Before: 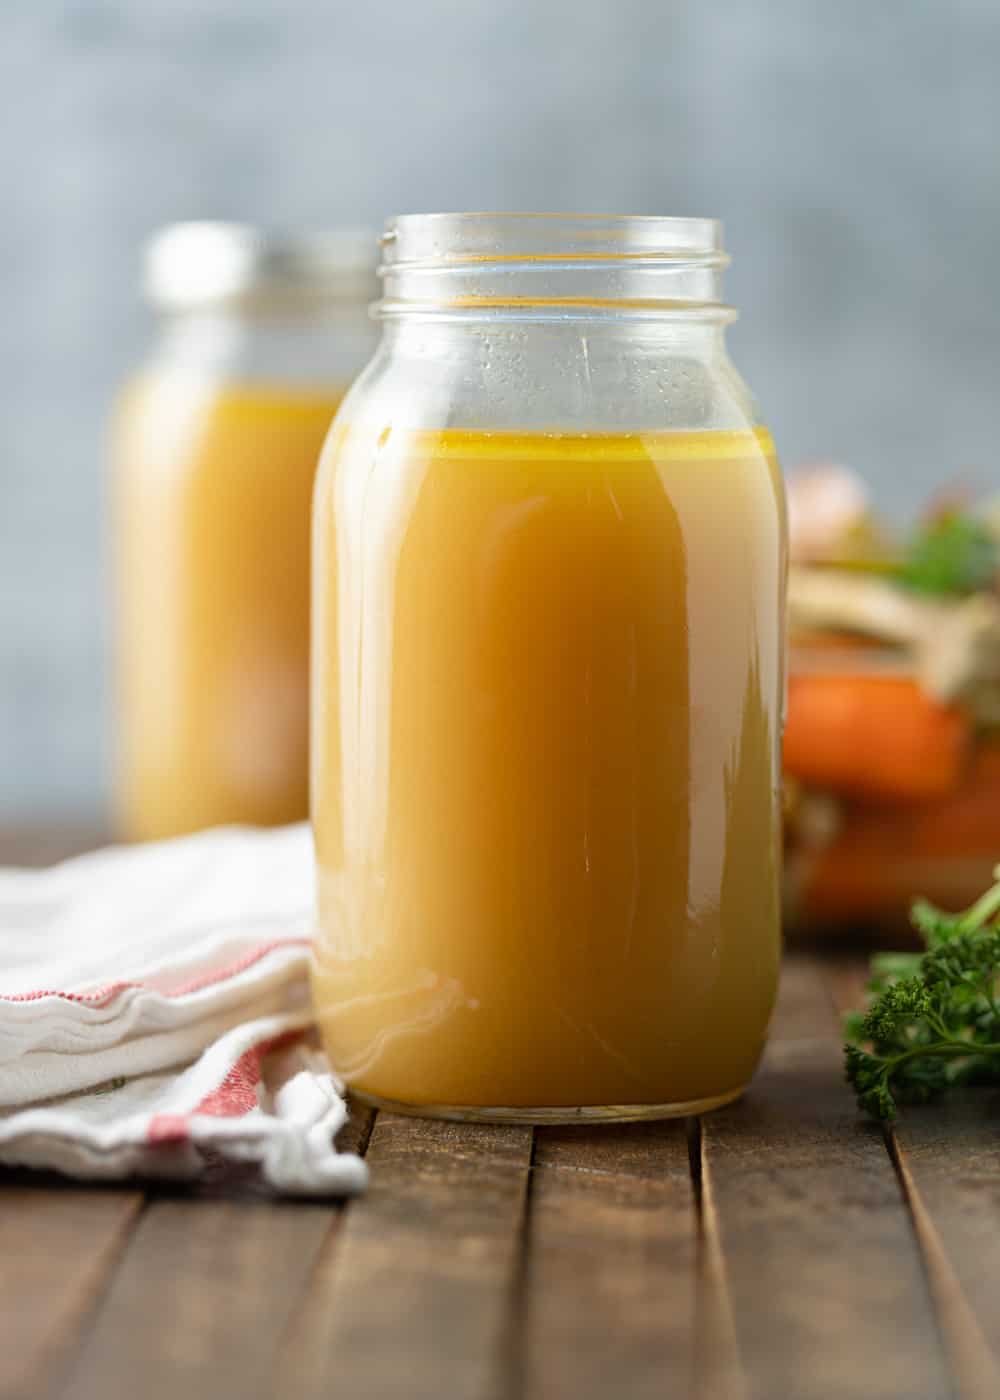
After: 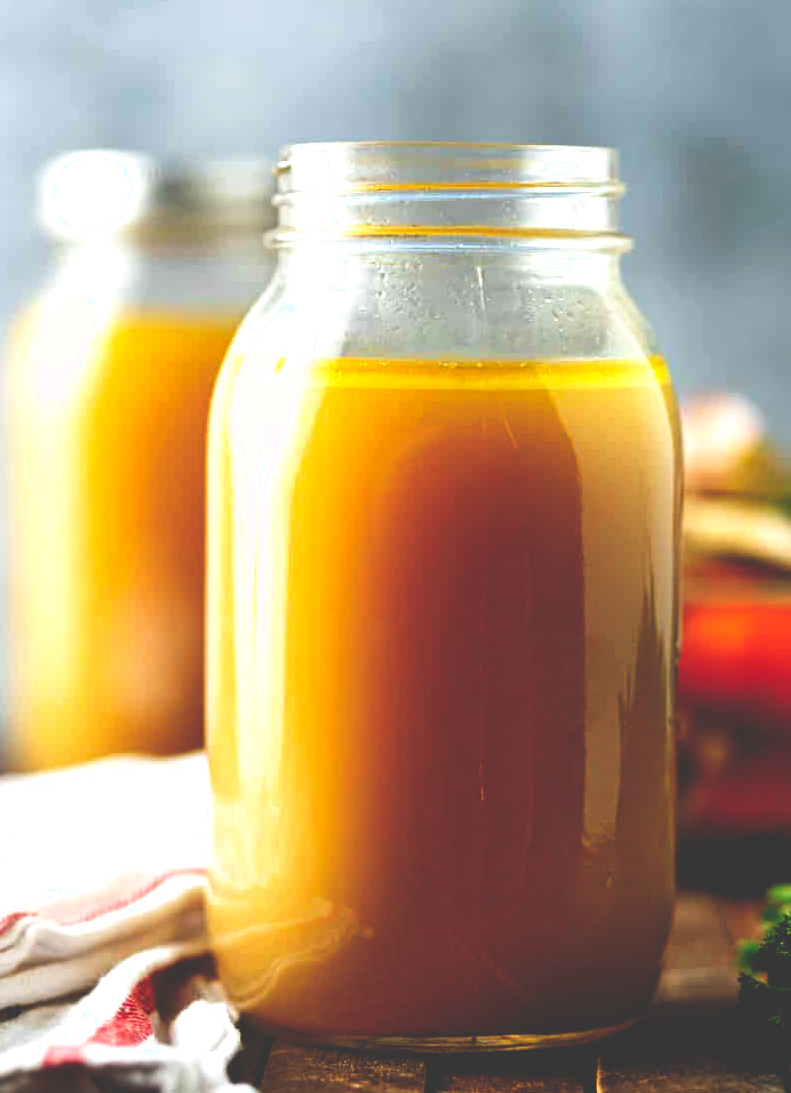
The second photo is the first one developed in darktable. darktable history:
crop and rotate: left 10.519%, top 5.137%, right 10.303%, bottom 16.773%
tone equalizer: -8 EV -0.52 EV, -7 EV -0.326 EV, -6 EV -0.108 EV, -5 EV 0.403 EV, -4 EV 0.987 EV, -3 EV 0.826 EV, -2 EV -0.01 EV, -1 EV 0.145 EV, +0 EV -0.032 EV, luminance estimator HSV value / RGB max
base curve: curves: ch0 [(0, 0.036) (0.083, 0.04) (0.804, 1)], preserve colors none
